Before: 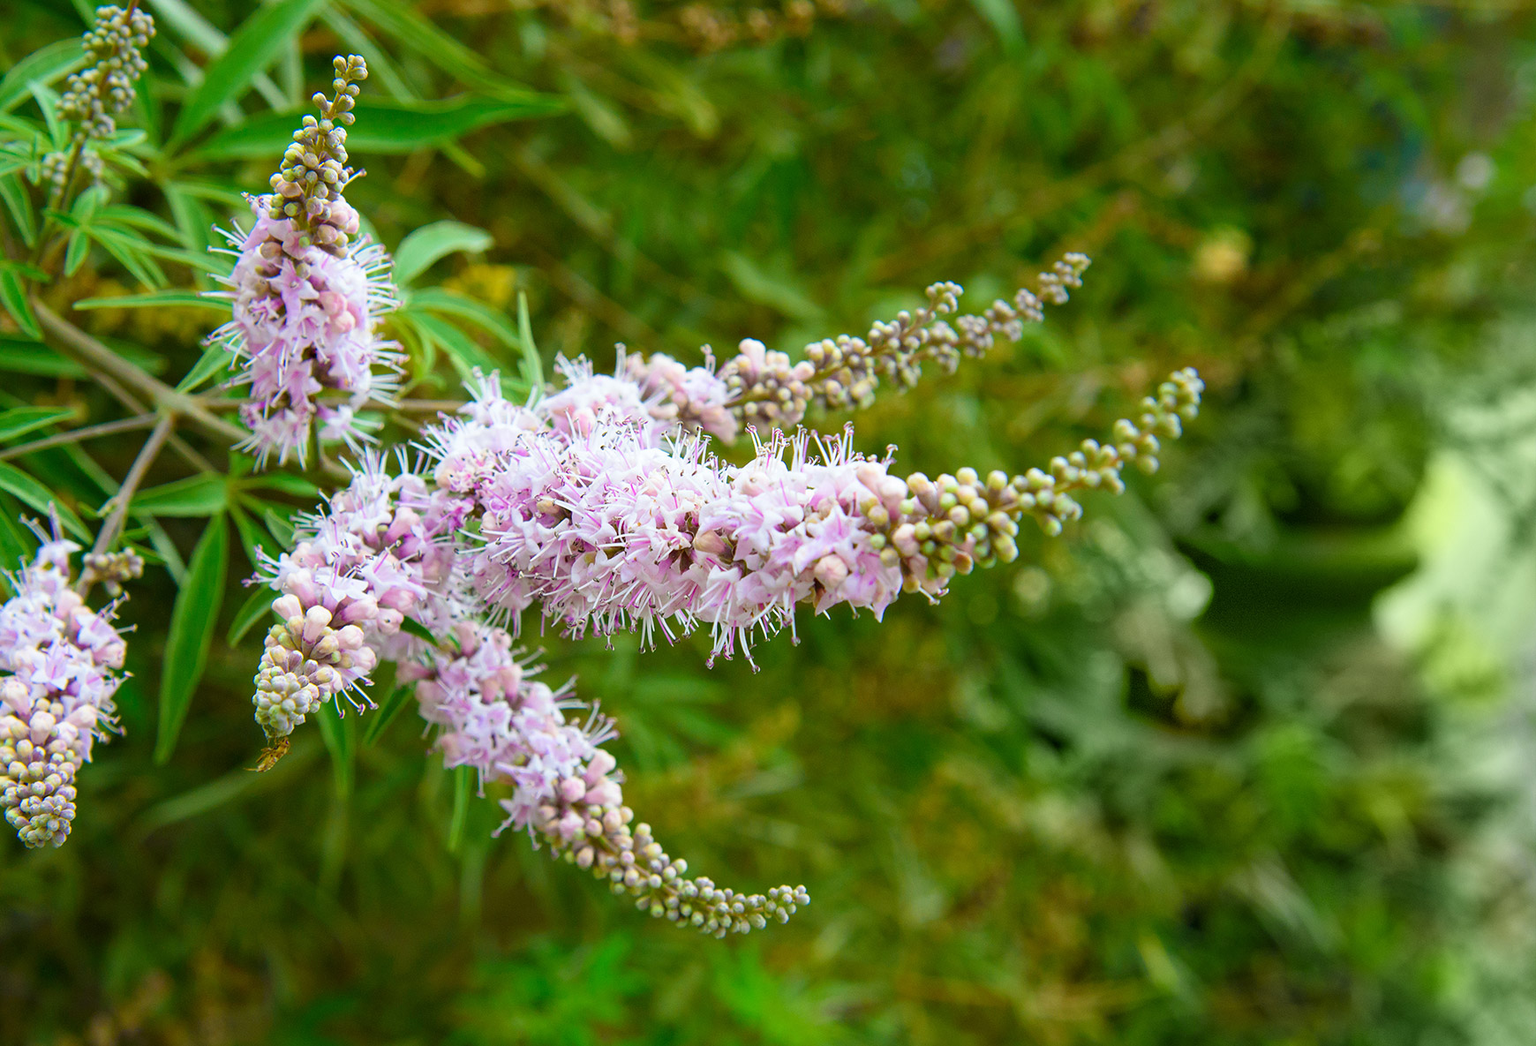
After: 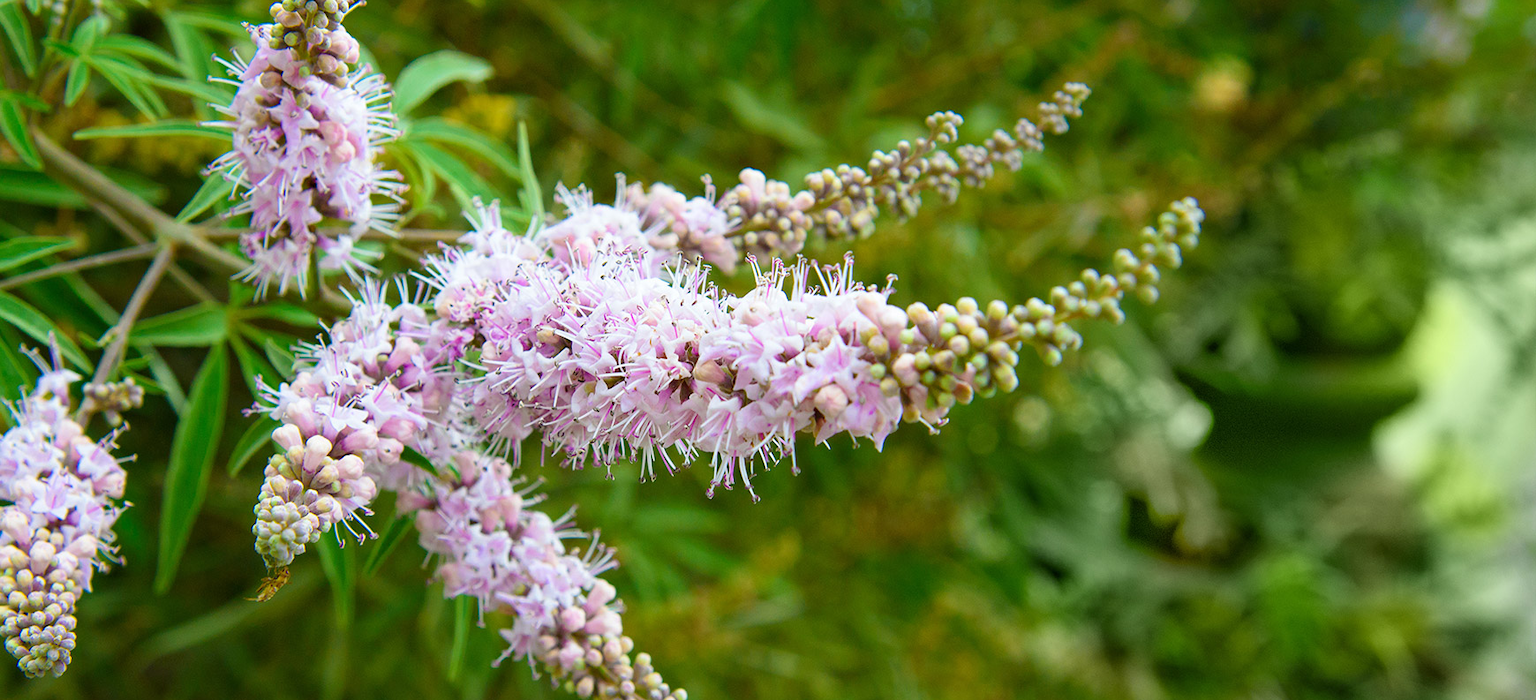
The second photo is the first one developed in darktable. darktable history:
crop: top 16.342%, bottom 16.727%
